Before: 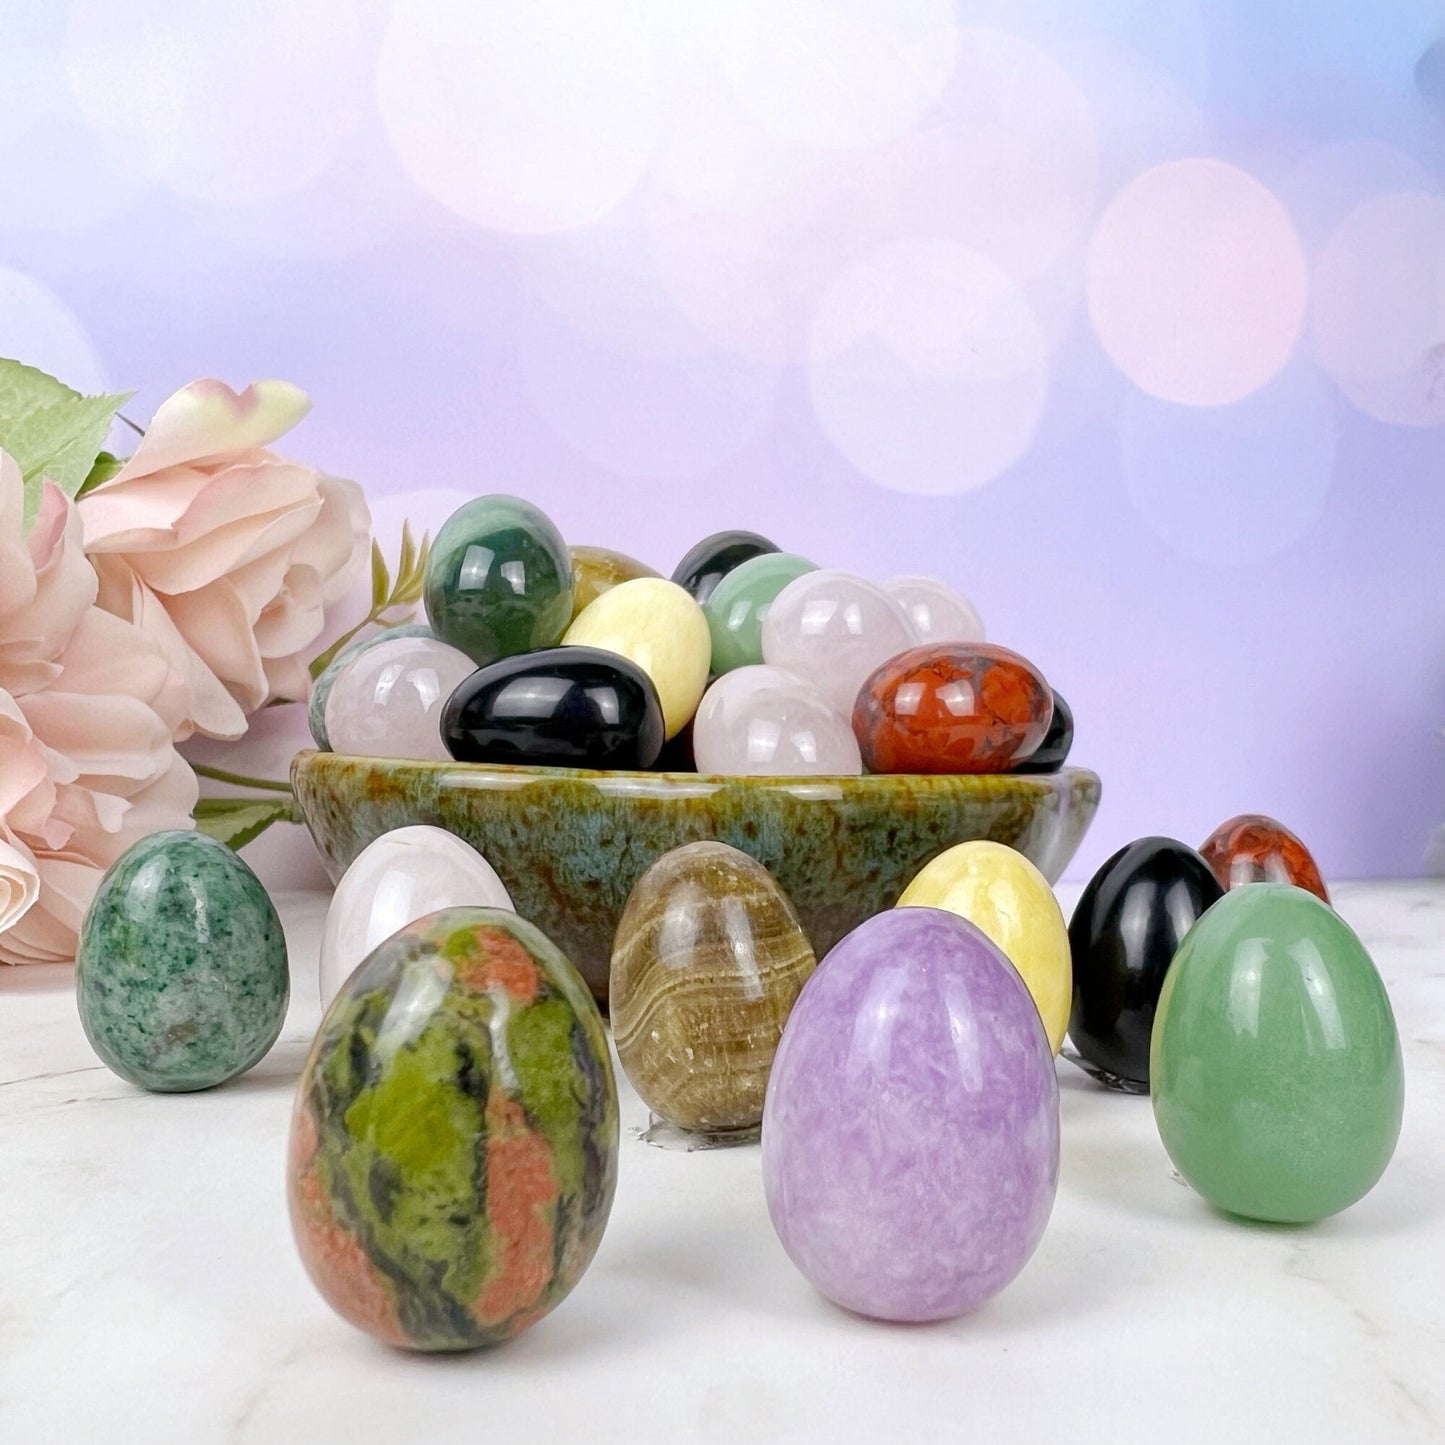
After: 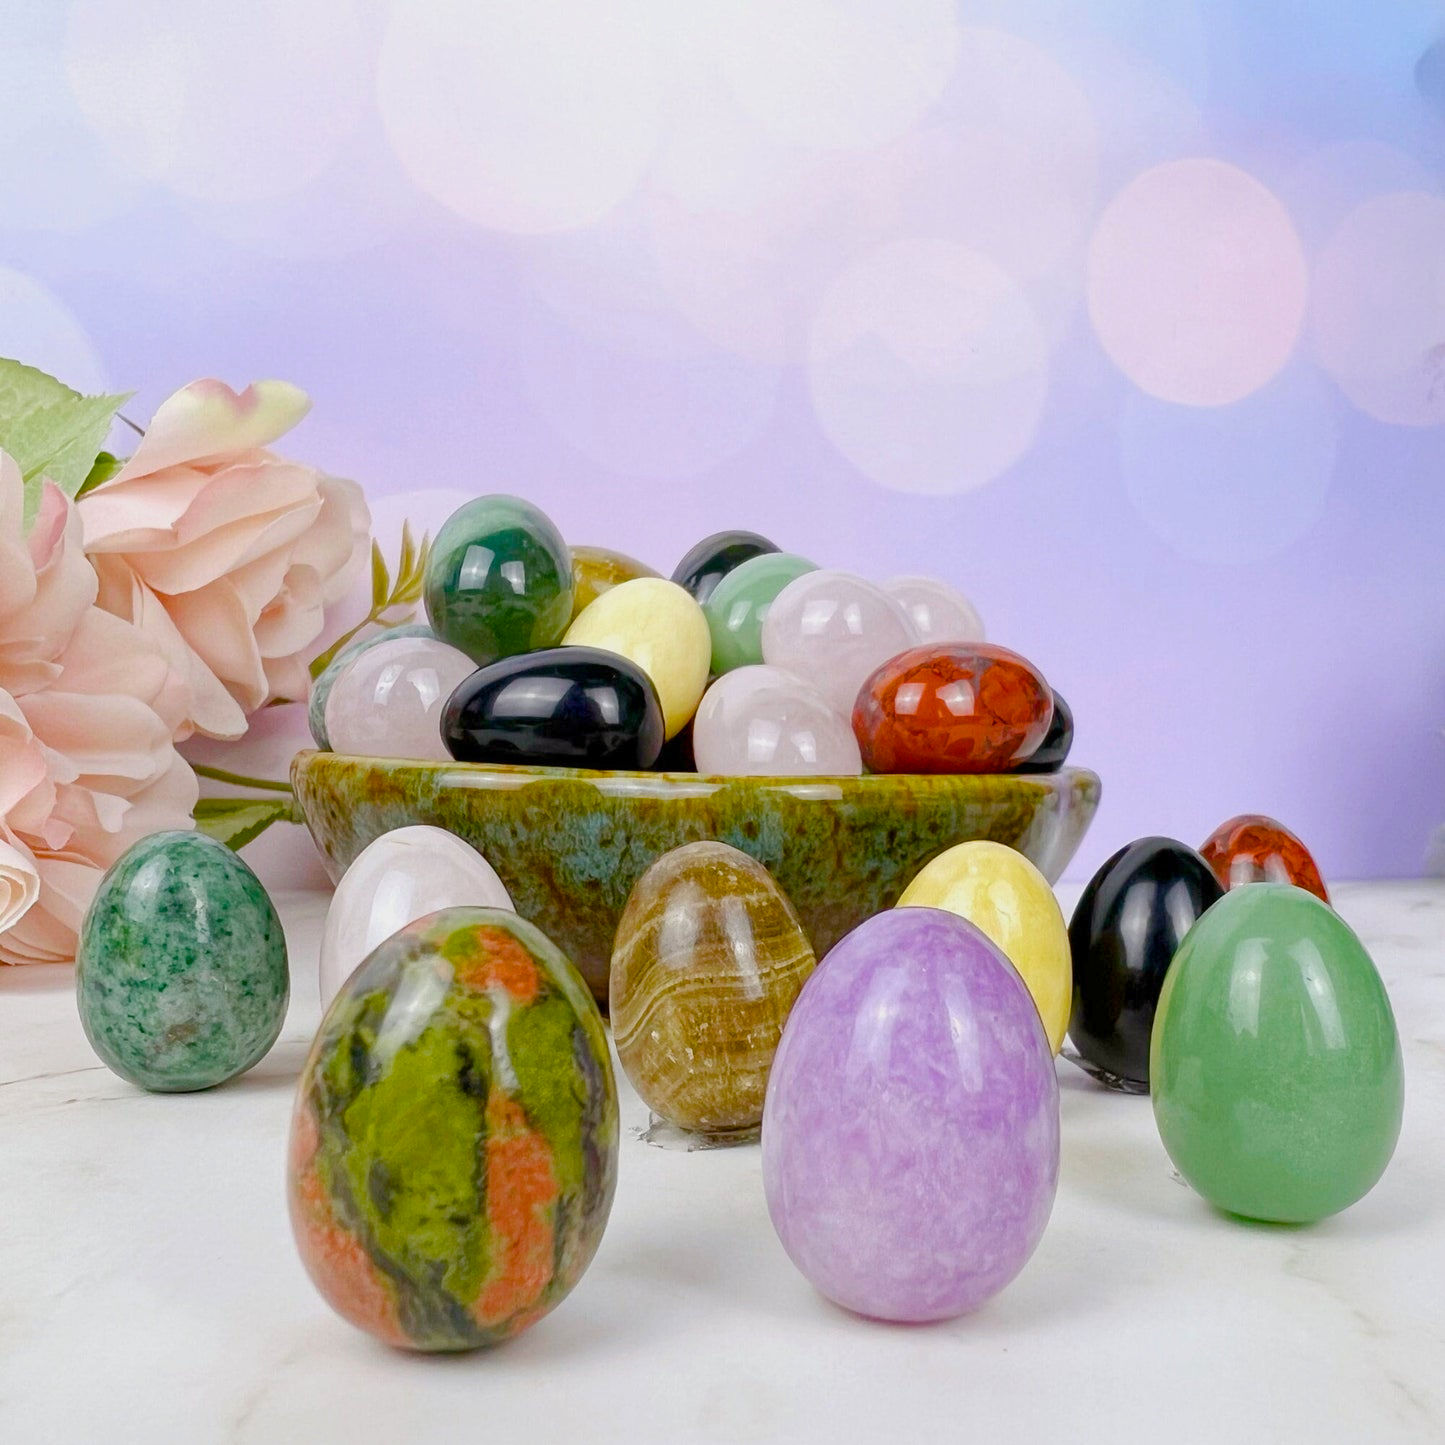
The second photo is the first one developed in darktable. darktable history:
color balance rgb: shadows lift › chroma 1.007%, shadows lift › hue 31.21°, linear chroma grading › global chroma 14.57%, perceptual saturation grading › global saturation 20%, perceptual saturation grading › highlights -25.191%, perceptual saturation grading › shadows 49.33%, contrast -10.209%
